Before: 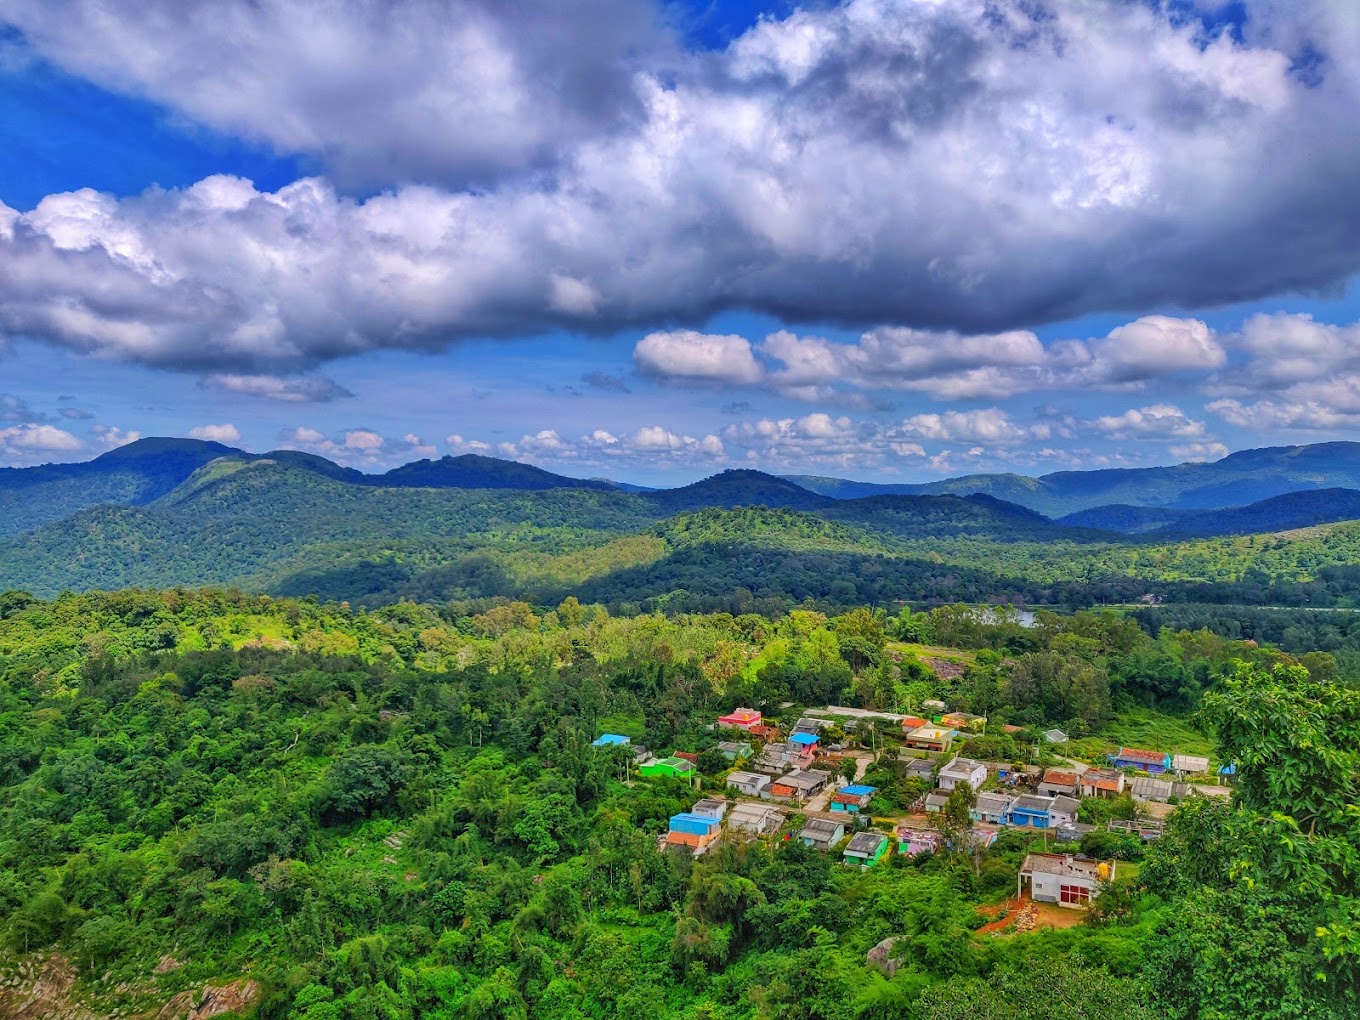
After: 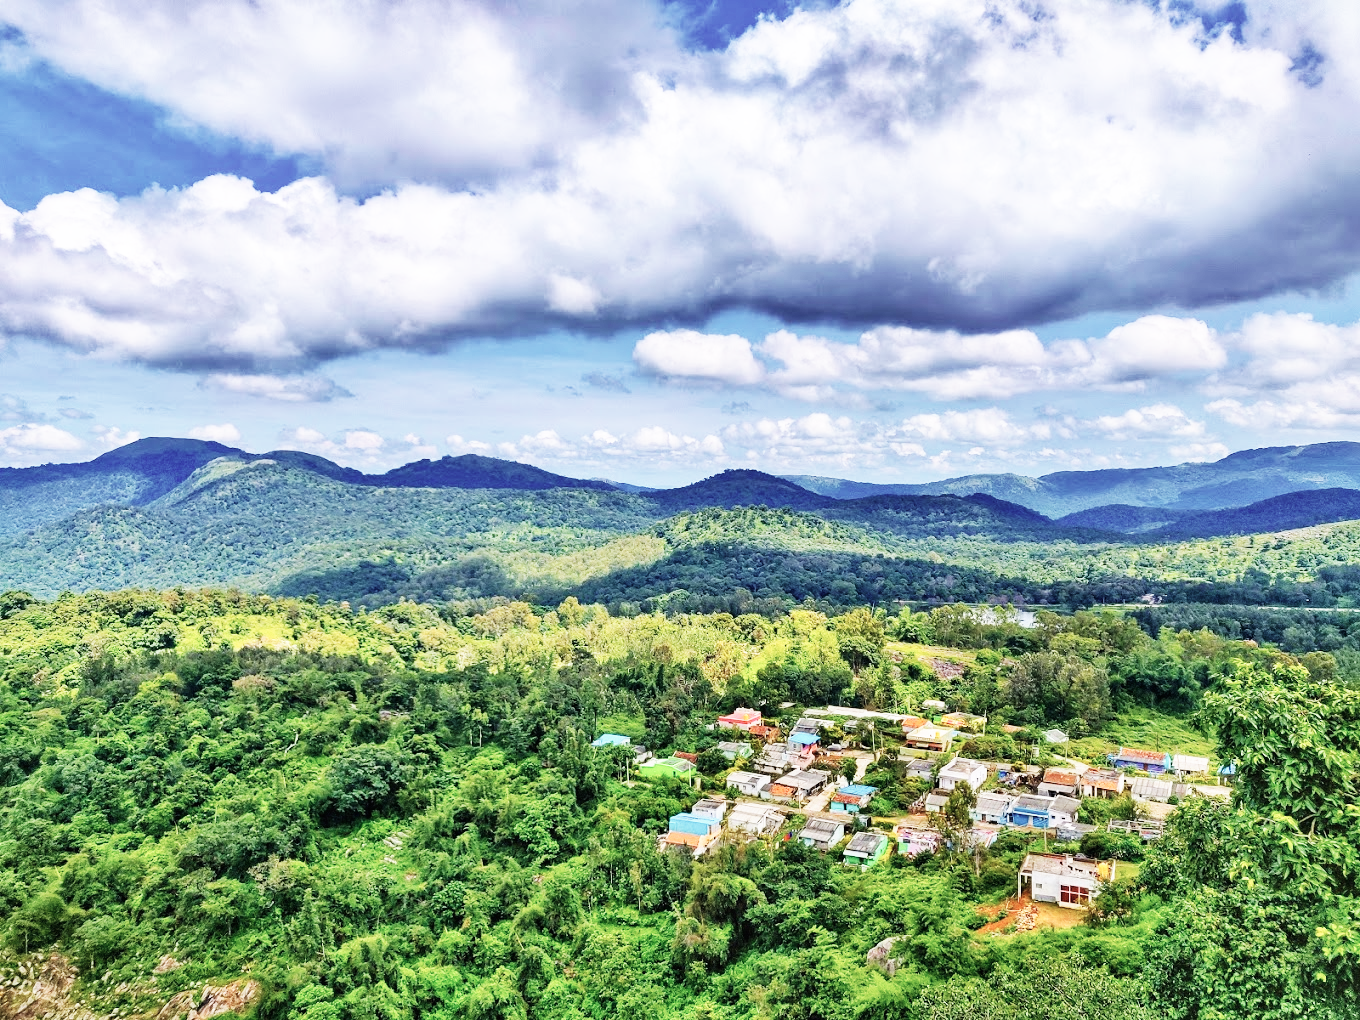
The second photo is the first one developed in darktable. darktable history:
contrast brightness saturation: contrast 0.1, saturation -0.36
tone equalizer: on, module defaults
base curve: curves: ch0 [(0, 0) (0.007, 0.004) (0.027, 0.03) (0.046, 0.07) (0.207, 0.54) (0.442, 0.872) (0.673, 0.972) (1, 1)], preserve colors none
